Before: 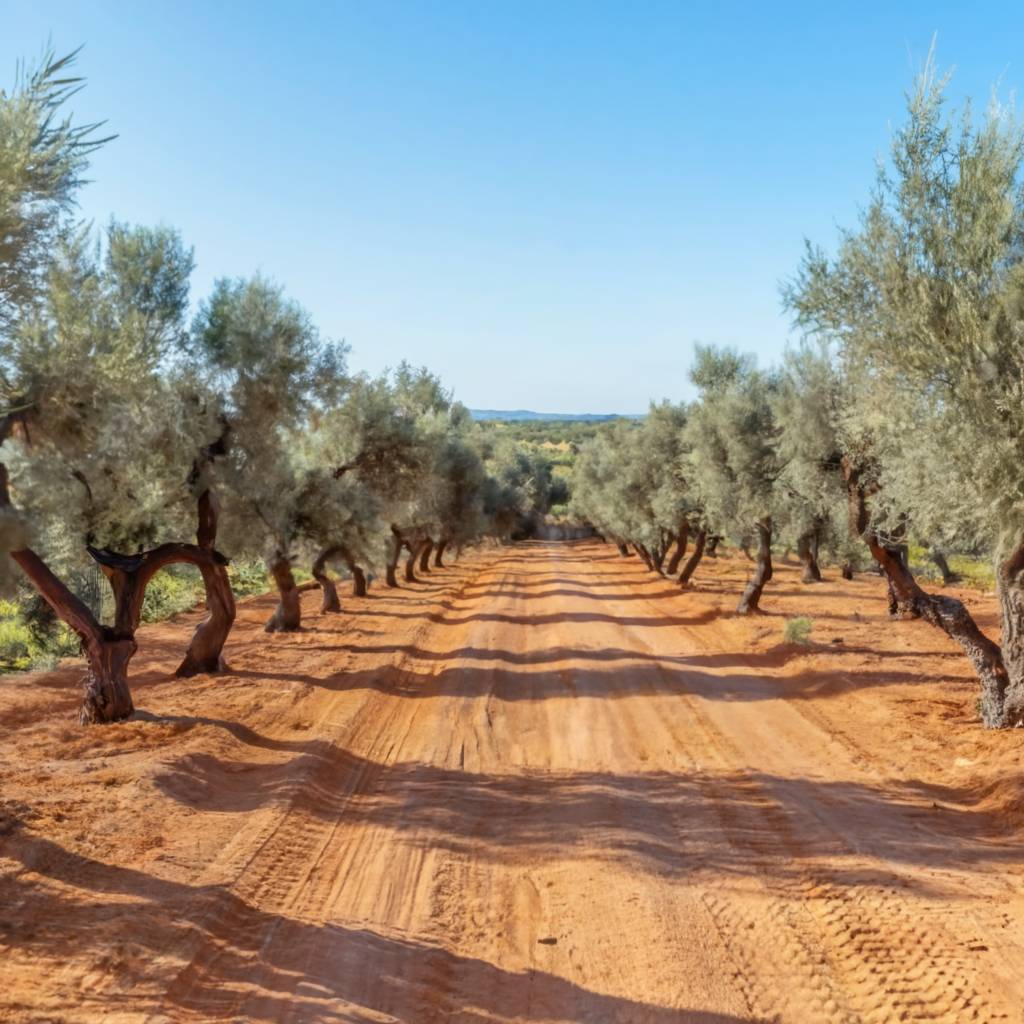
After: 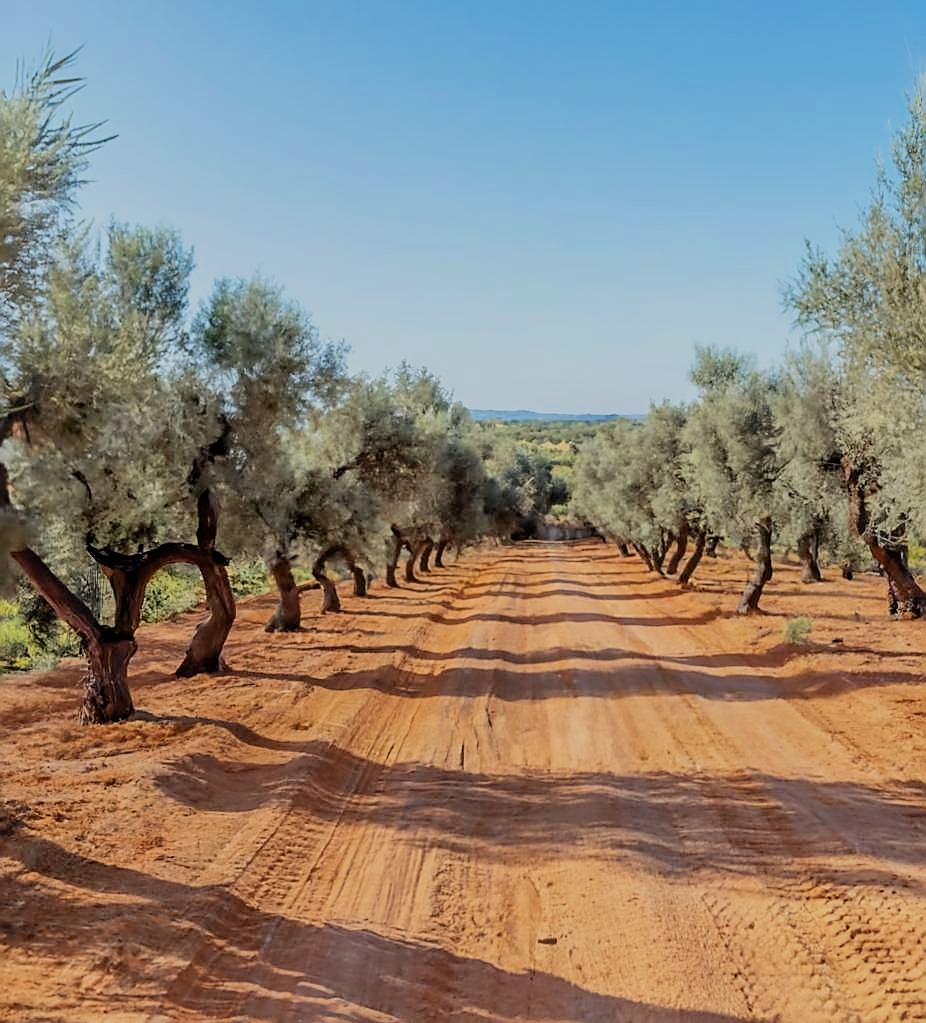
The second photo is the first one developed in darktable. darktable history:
sharpen: radius 1.4, amount 1.25, threshold 0.7
filmic rgb: black relative exposure -7.15 EV, white relative exposure 5.36 EV, hardness 3.02, color science v6 (2022)
tone equalizer: on, module defaults
crop: right 9.509%, bottom 0.031%
